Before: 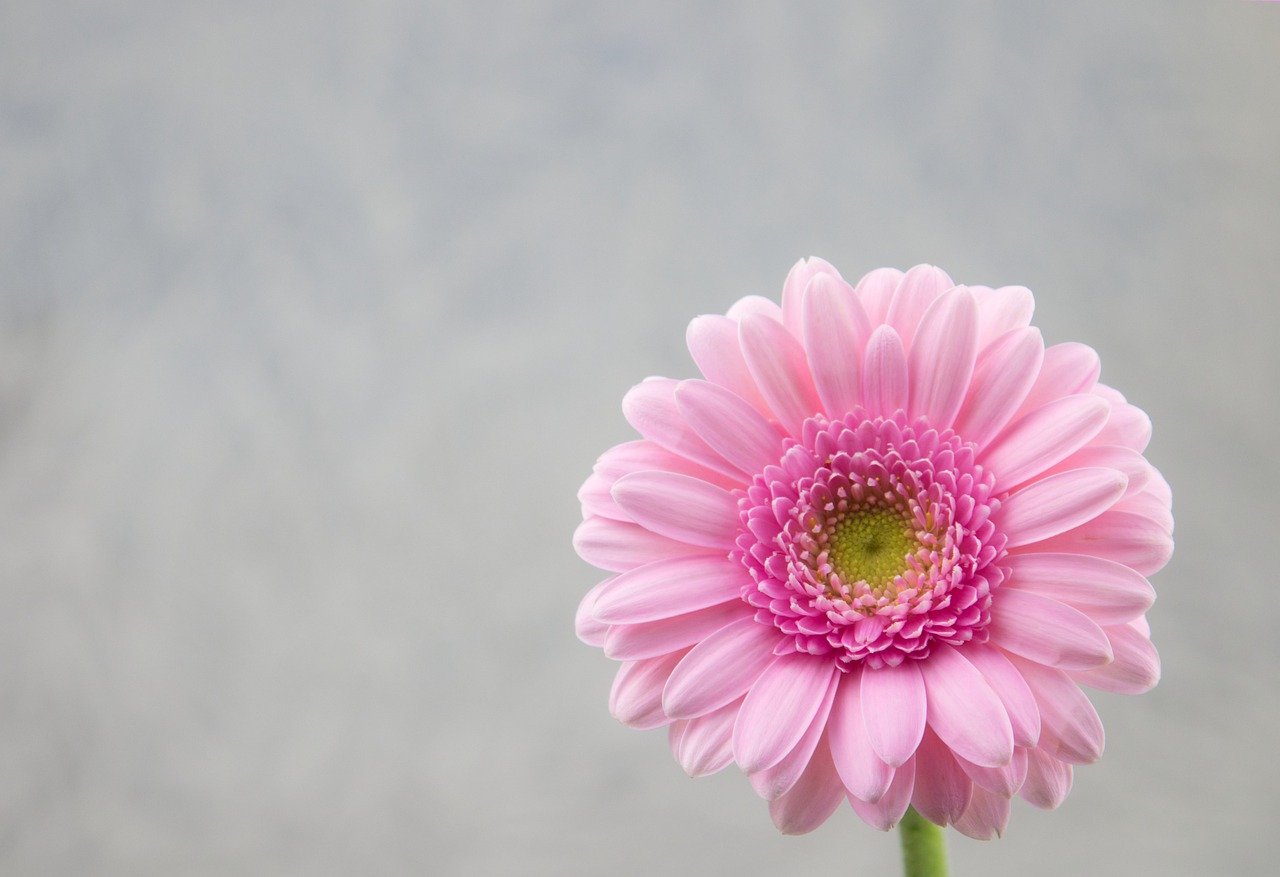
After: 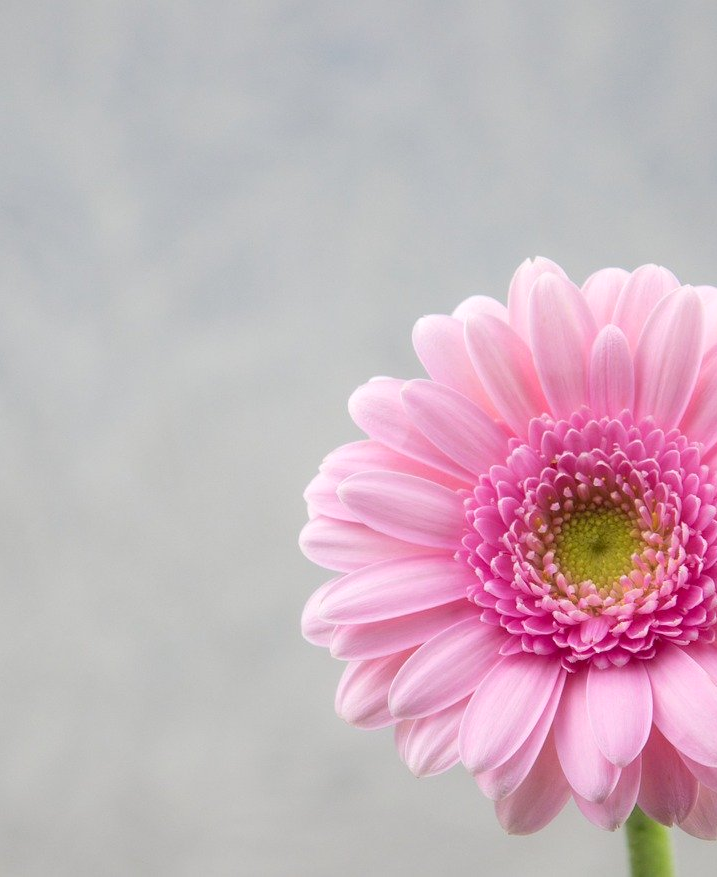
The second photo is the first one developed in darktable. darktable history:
crop: left 21.448%, right 22.5%
levels: mode automatic, levels [0.116, 0.574, 1]
